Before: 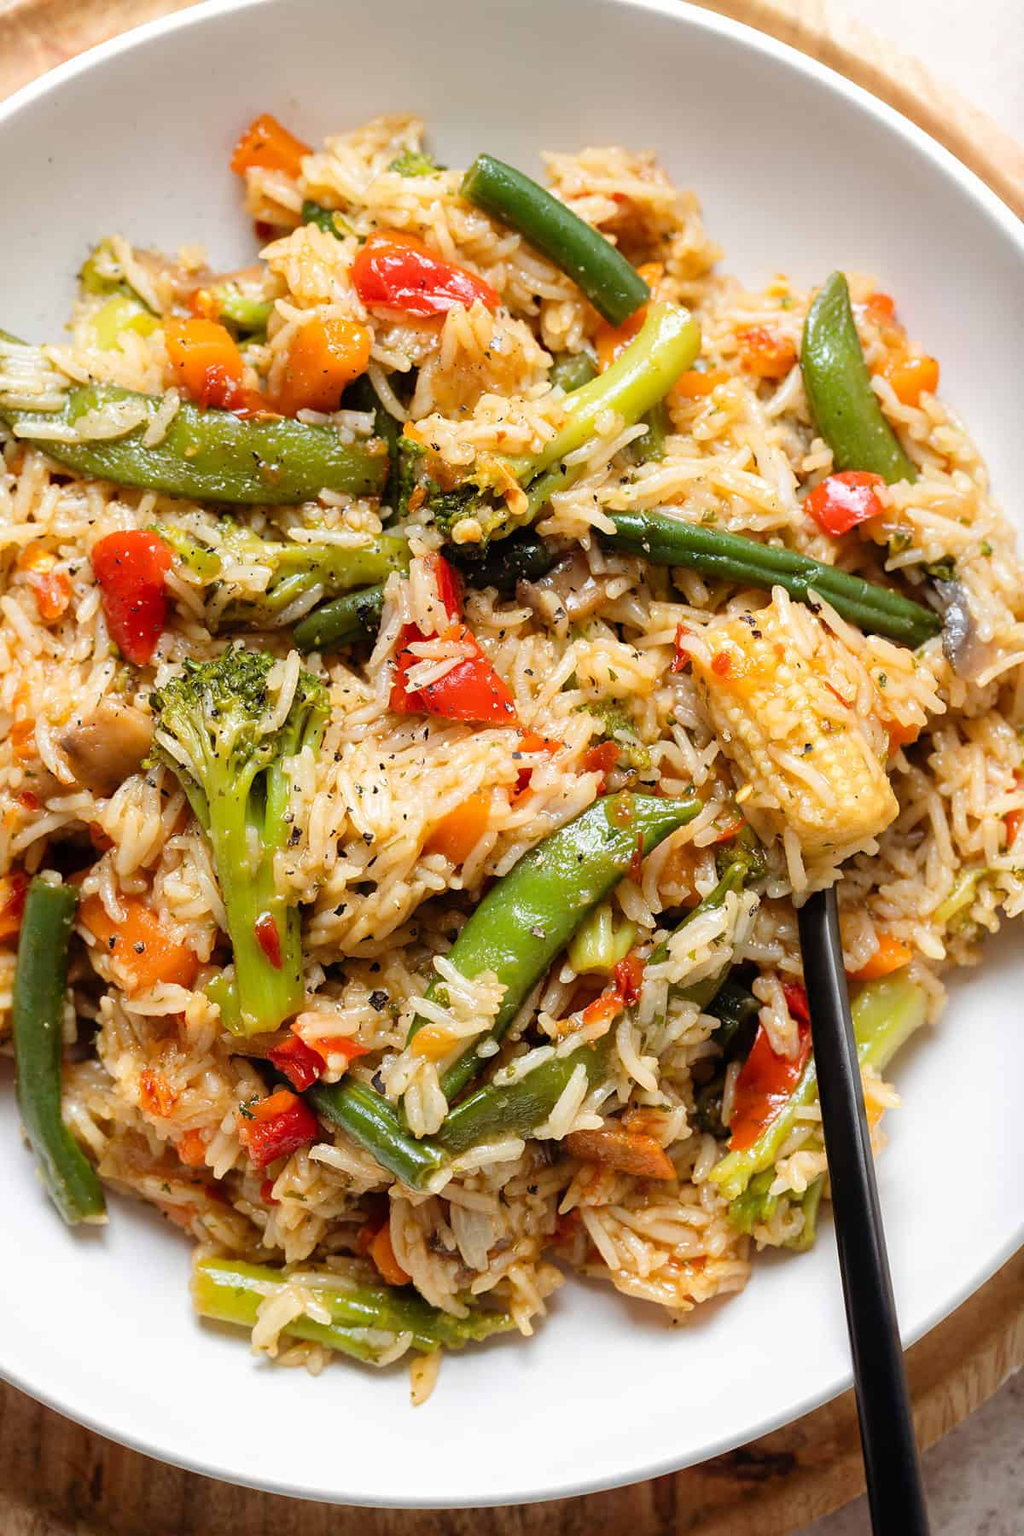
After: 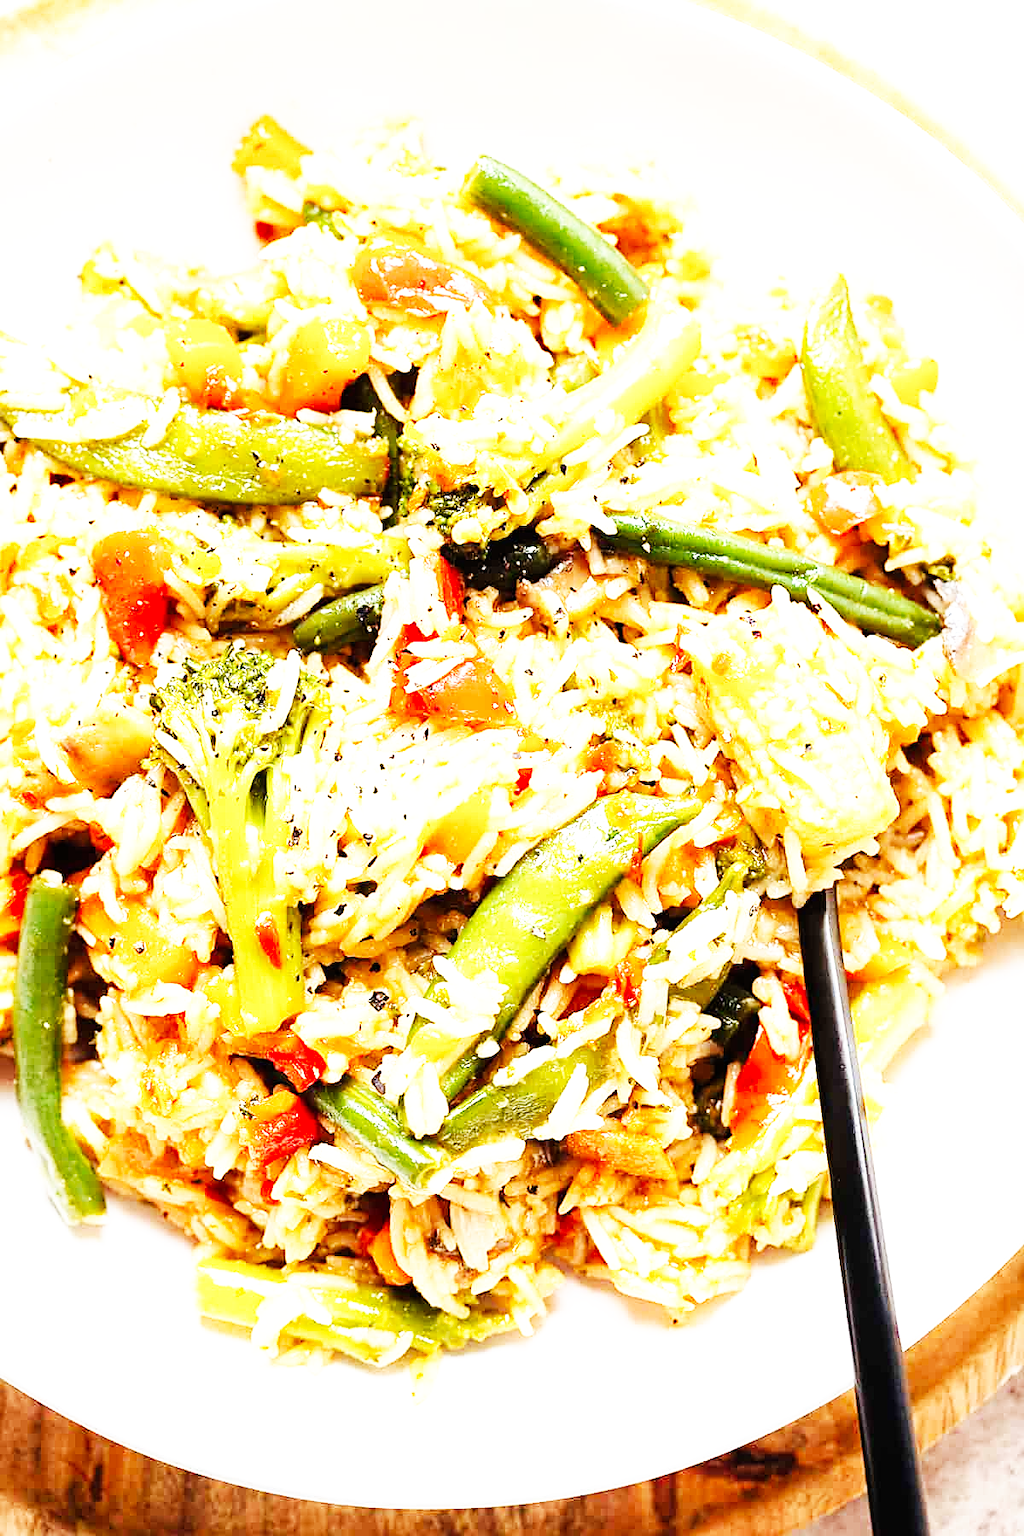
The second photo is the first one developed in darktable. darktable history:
sharpen: on, module defaults
exposure: exposure 1 EV, compensate highlight preservation false
base curve: curves: ch0 [(0, 0) (0.007, 0.004) (0.027, 0.03) (0.046, 0.07) (0.207, 0.54) (0.442, 0.872) (0.673, 0.972) (1, 1)], preserve colors none
